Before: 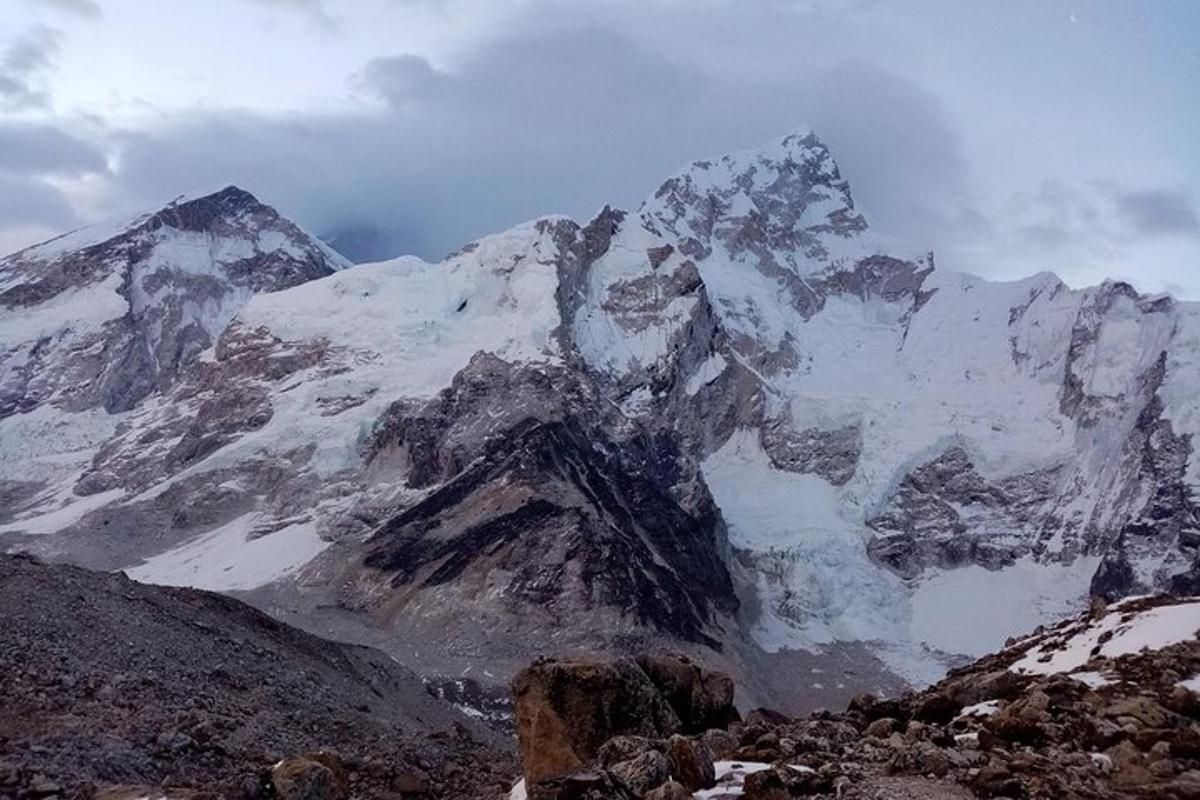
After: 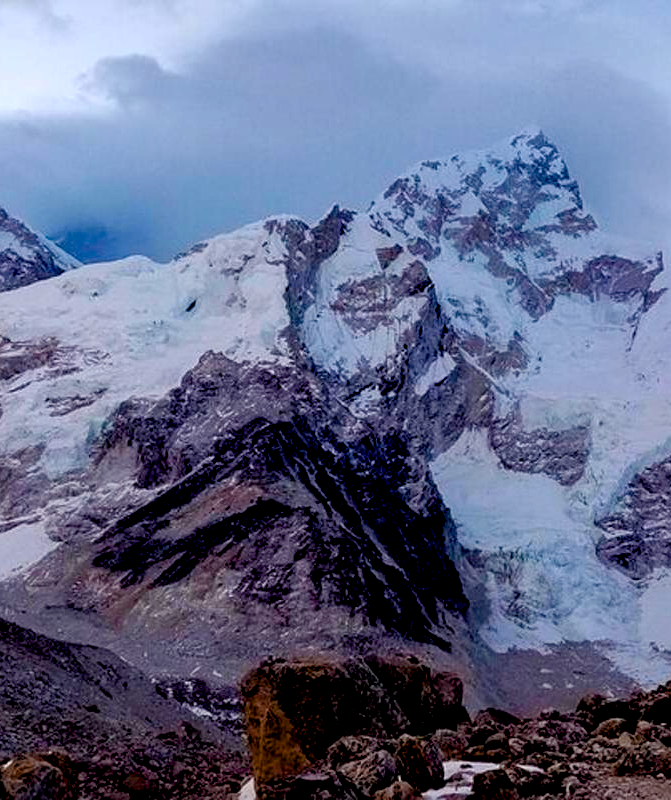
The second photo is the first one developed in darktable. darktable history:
exposure: black level correction 0.01, compensate highlight preservation false
crop and rotate: left 22.601%, right 21.43%
local contrast: shadows 96%, midtone range 0.496
color balance rgb: linear chroma grading › global chroma 8.953%, perceptual saturation grading › global saturation 20%, perceptual saturation grading › highlights -25.356%, perceptual saturation grading › shadows 49.686%, global vibrance 40.165%
sharpen: amount 0.212
color zones: curves: ch1 [(0.077, 0.436) (0.25, 0.5) (0.75, 0.5)]
